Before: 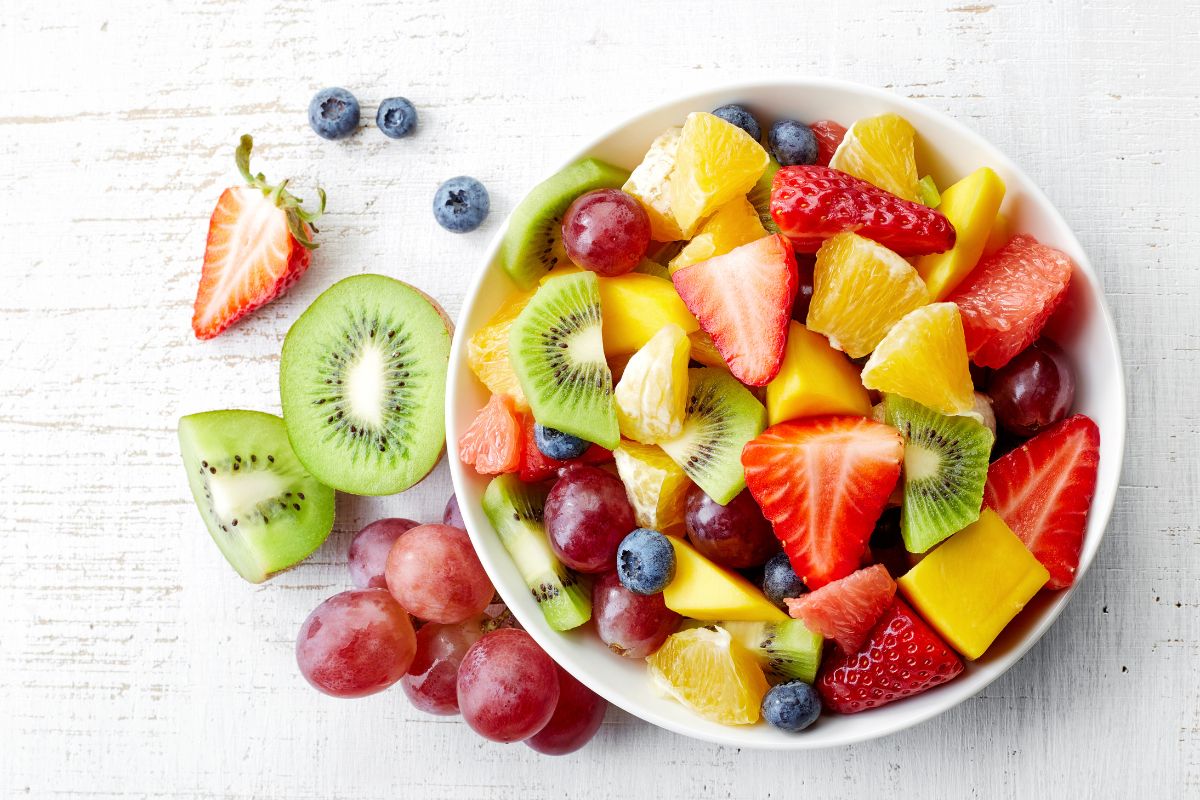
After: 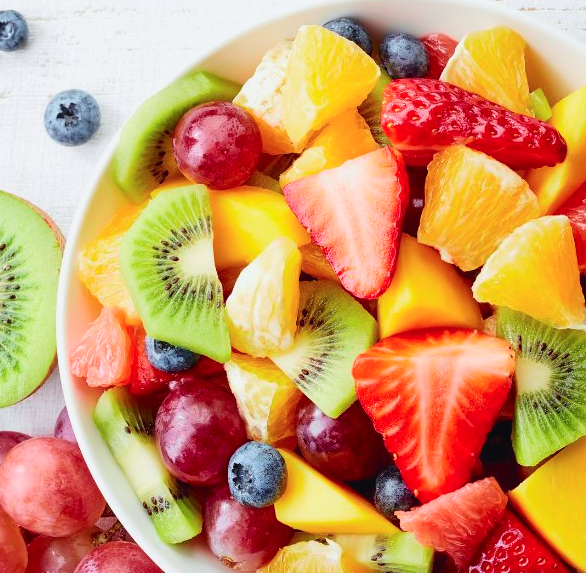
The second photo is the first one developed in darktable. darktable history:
tone curve: curves: ch0 [(0, 0.025) (0.15, 0.143) (0.452, 0.486) (0.751, 0.788) (1, 0.961)]; ch1 [(0, 0) (0.416, 0.4) (0.476, 0.469) (0.497, 0.494) (0.546, 0.571) (0.566, 0.607) (0.62, 0.657) (1, 1)]; ch2 [(0, 0) (0.386, 0.397) (0.505, 0.498) (0.547, 0.546) (0.579, 0.58) (1, 1)], color space Lab, independent channels, preserve colors none
crop: left 32.471%, top 10.928%, right 18.64%, bottom 17.375%
